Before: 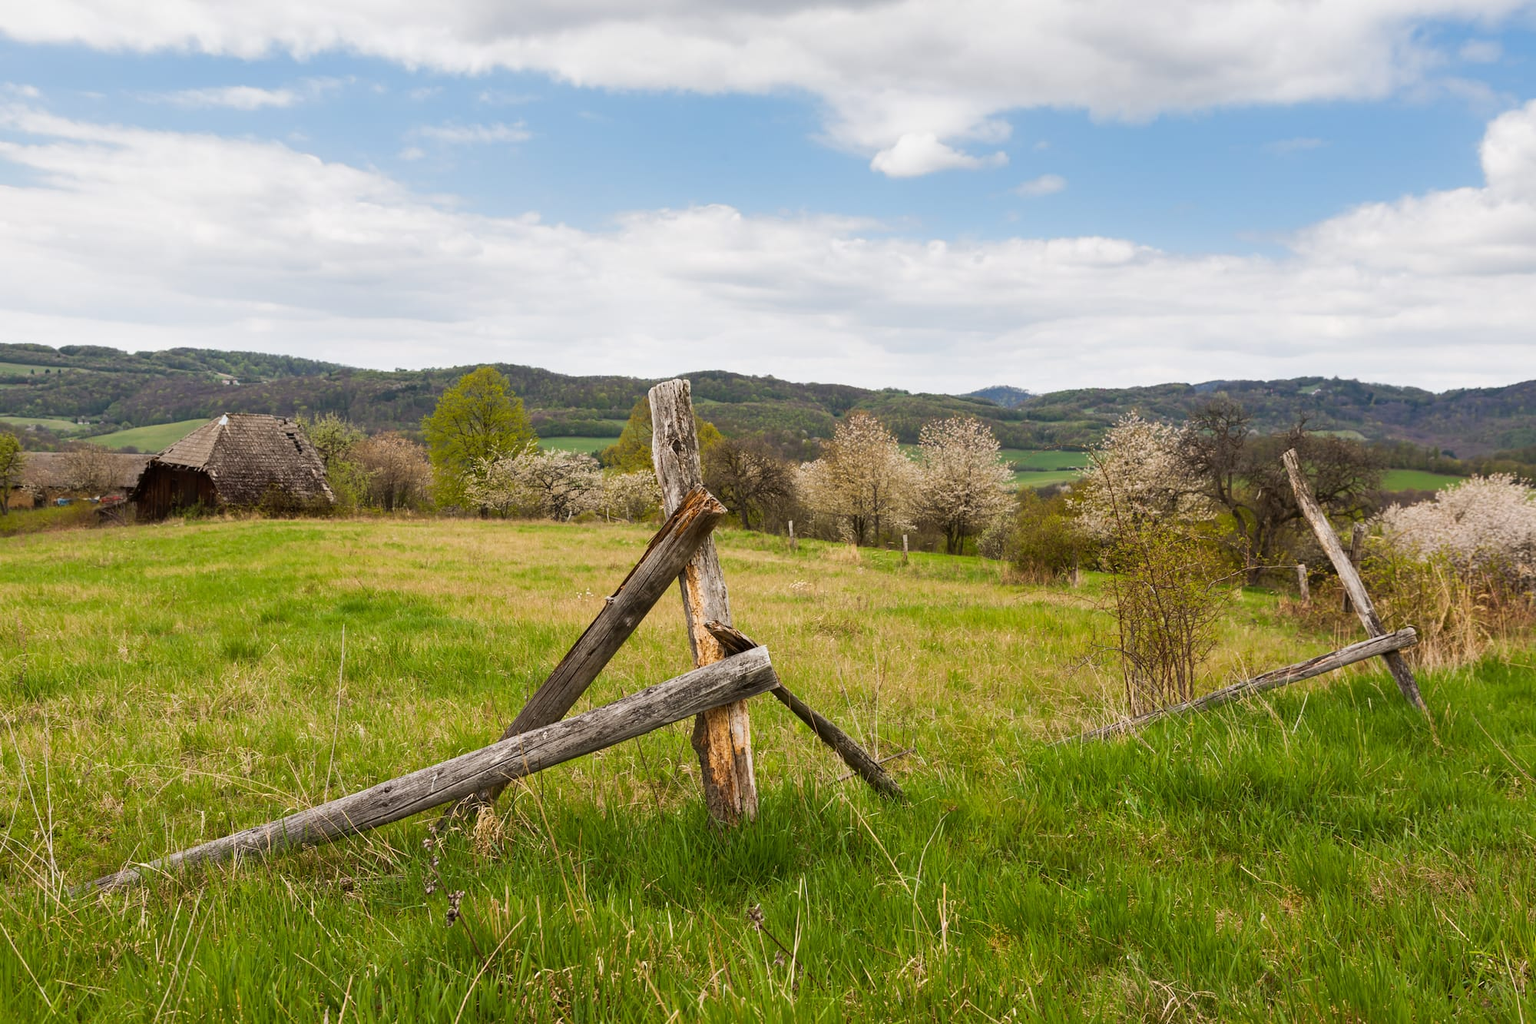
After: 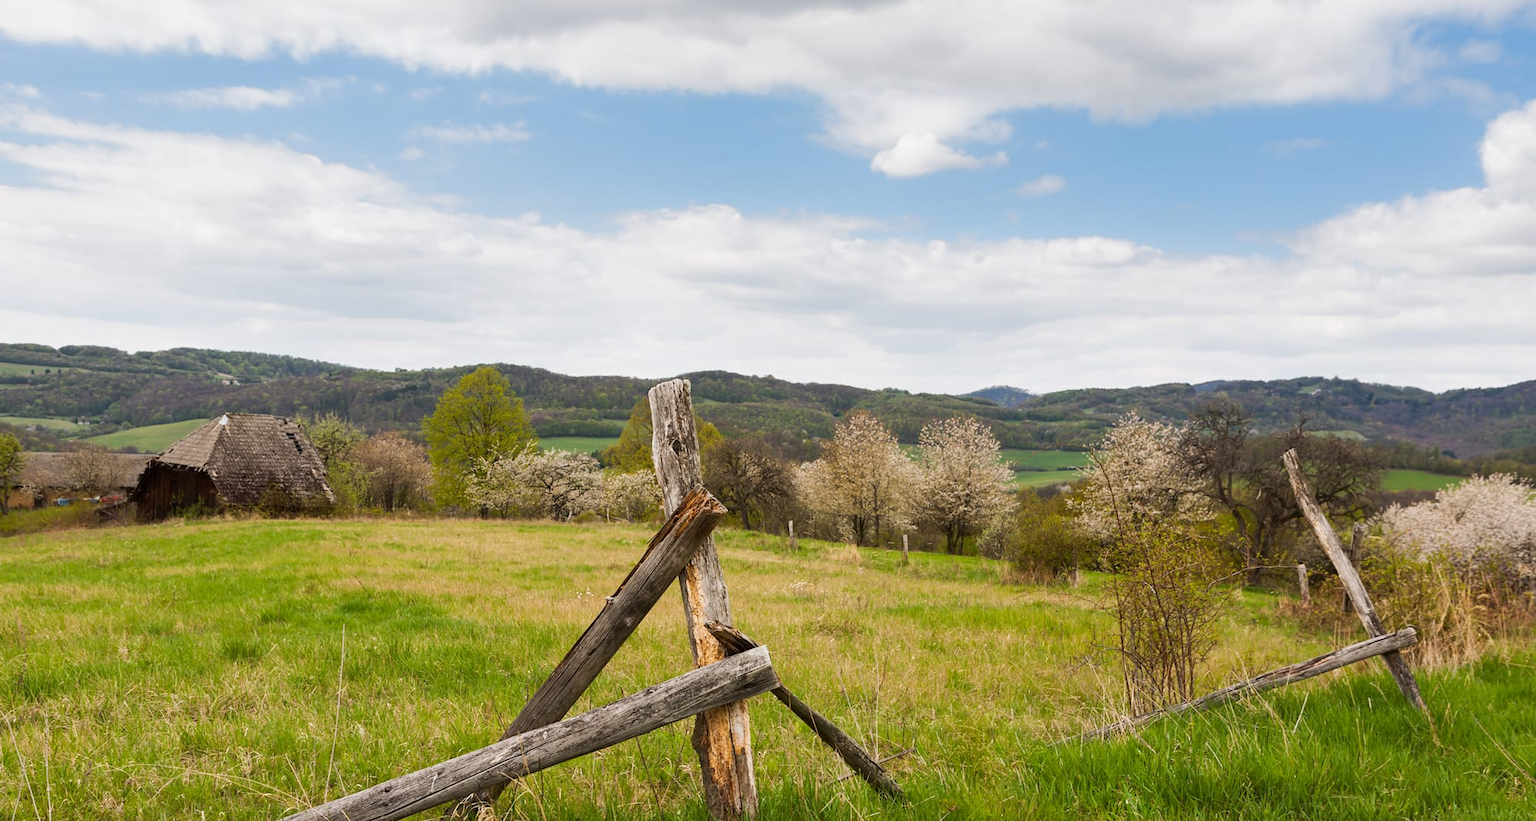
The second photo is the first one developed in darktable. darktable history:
crop: bottom 19.696%
